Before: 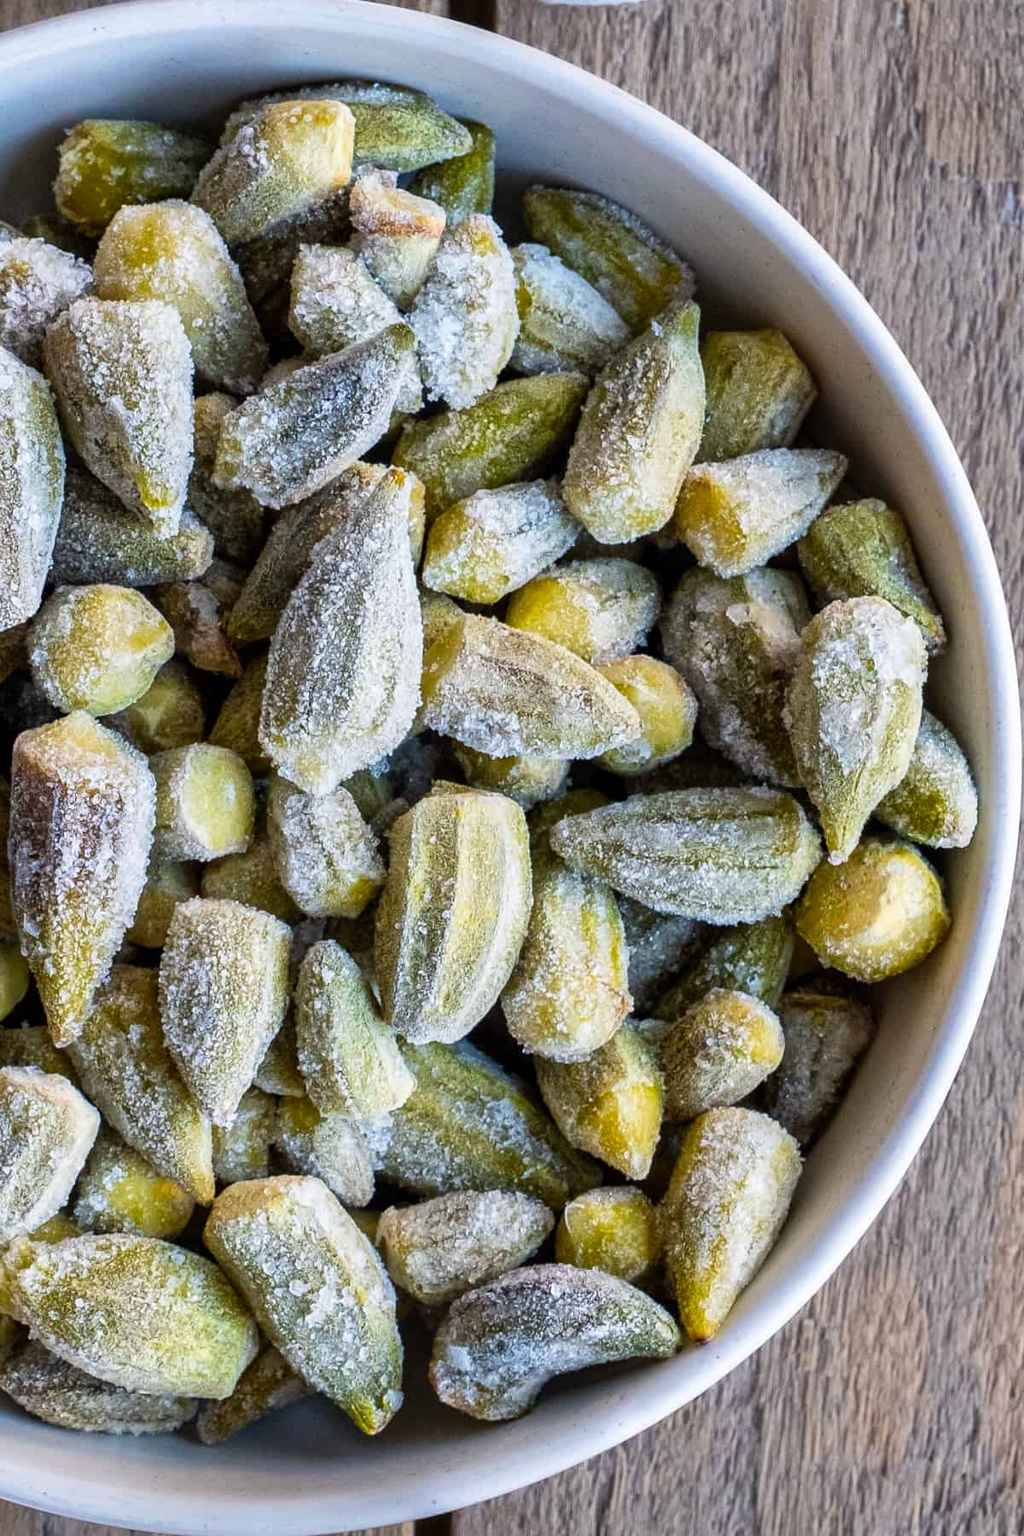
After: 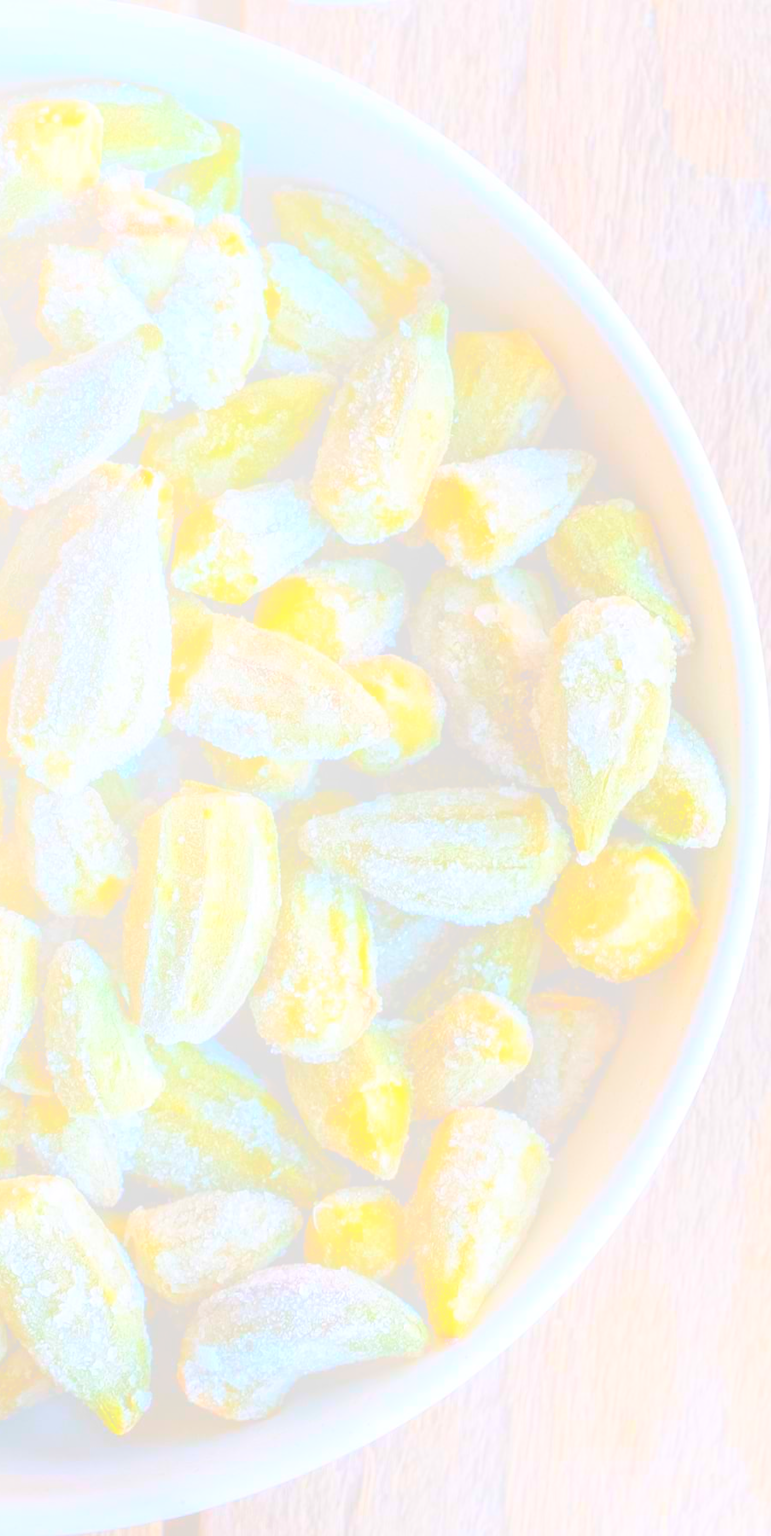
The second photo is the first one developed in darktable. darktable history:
shadows and highlights: shadows 12, white point adjustment 1.2, highlights -0.36, soften with gaussian
local contrast: highlights 100%, shadows 100%, detail 120%, midtone range 0.2
bloom: size 70%, threshold 25%, strength 70%
crop and rotate: left 24.6%
